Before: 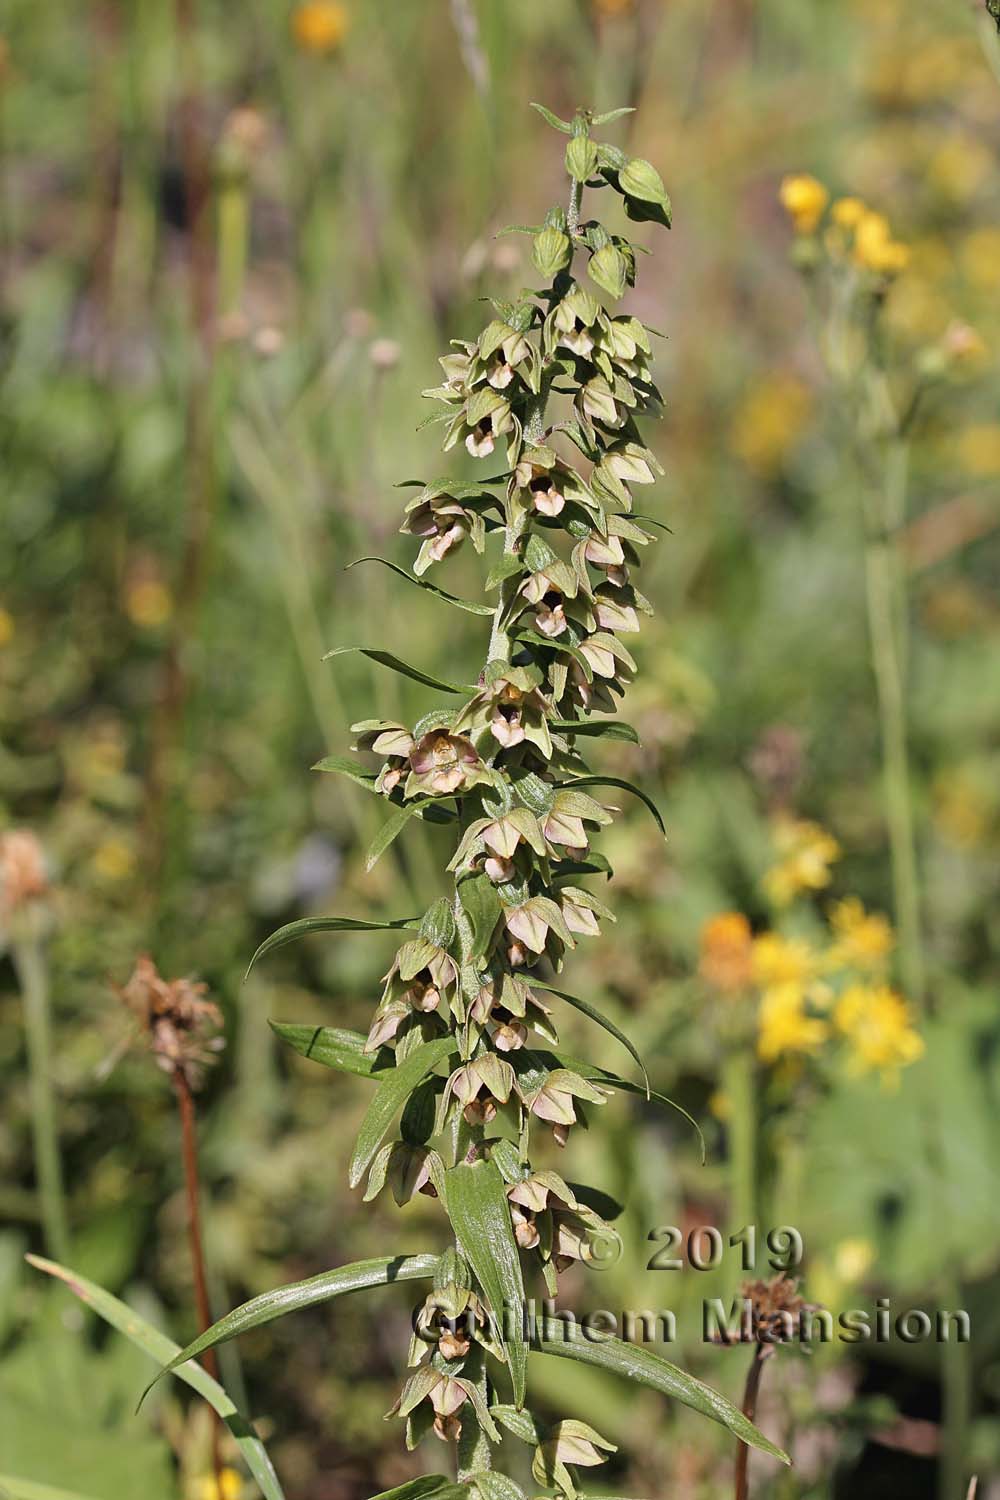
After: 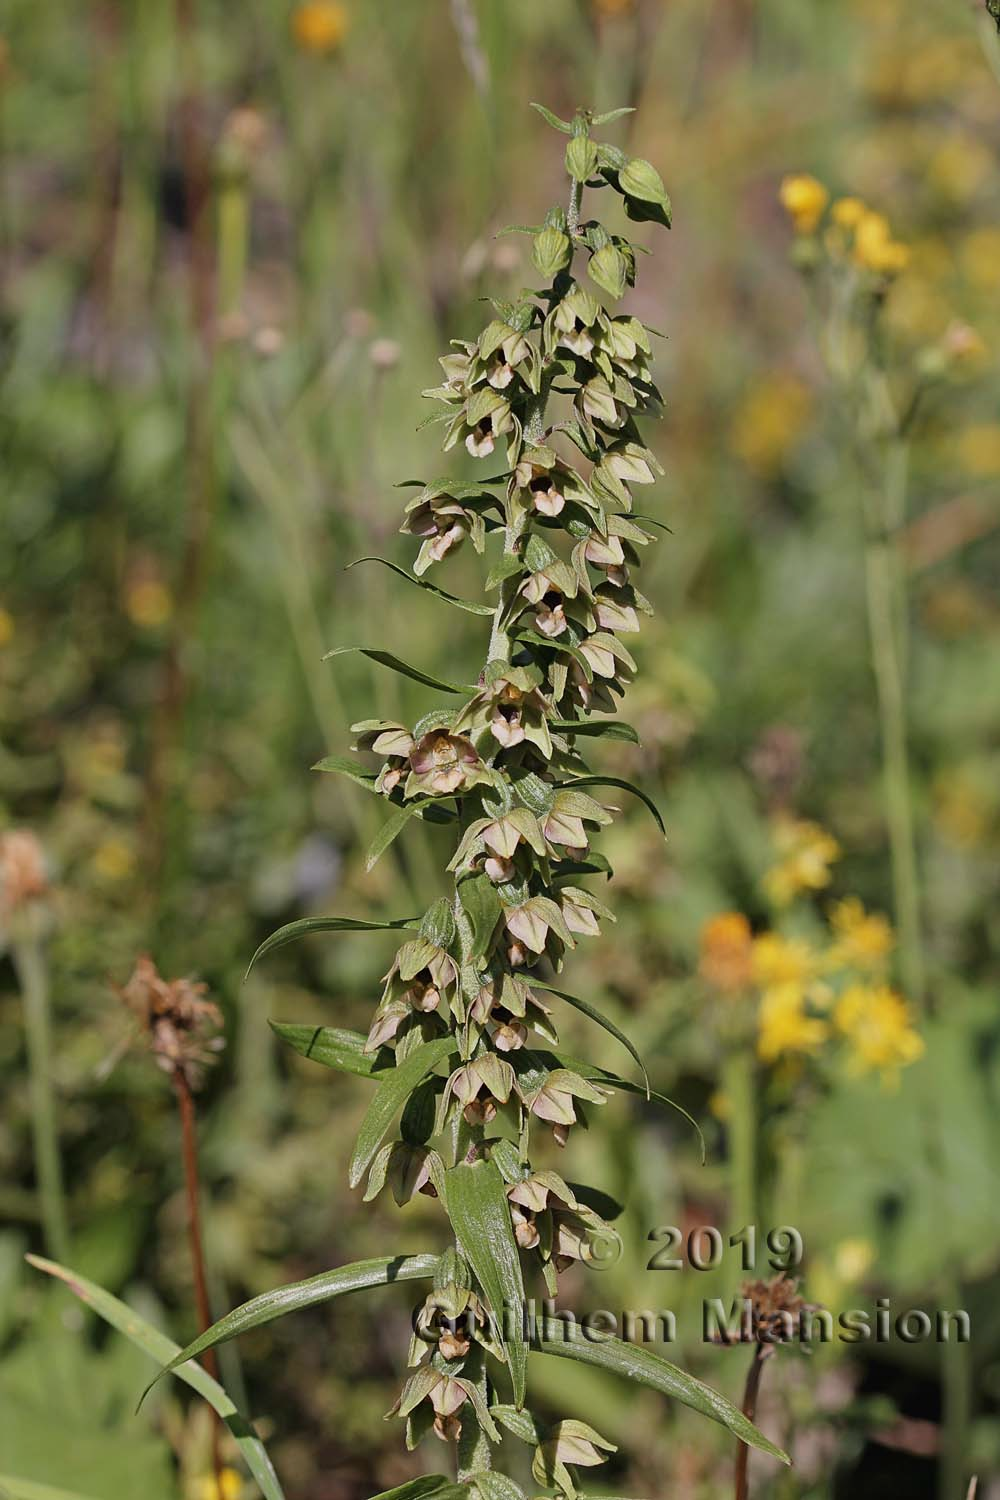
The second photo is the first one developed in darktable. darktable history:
exposure: exposure -0.367 EV, compensate highlight preservation false
